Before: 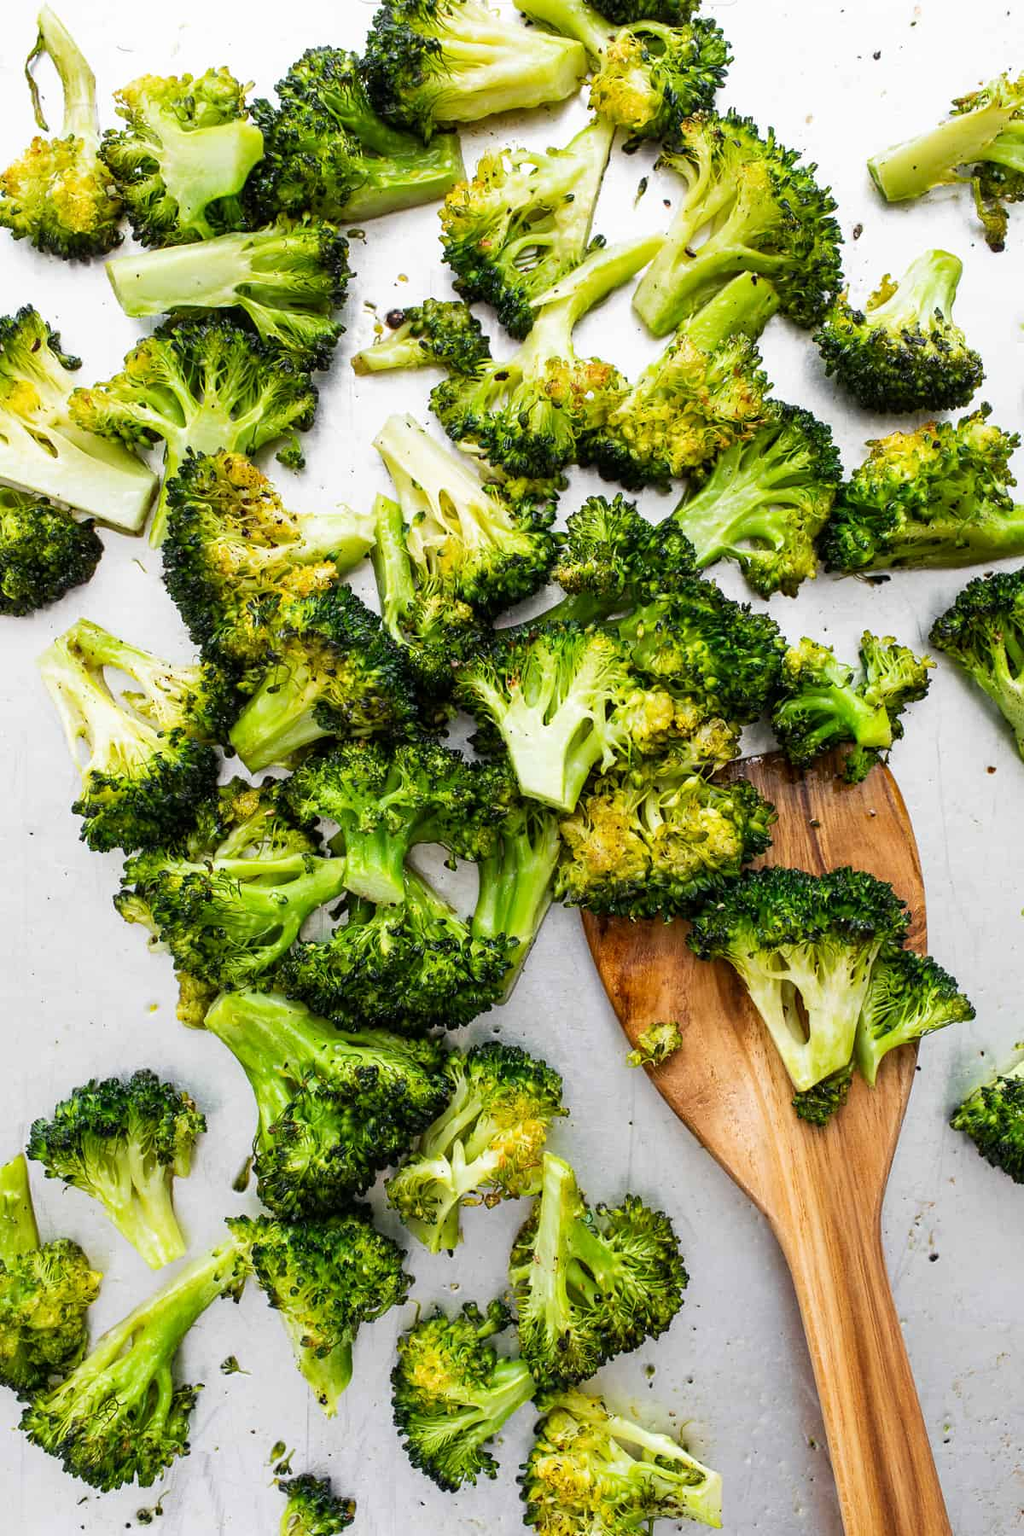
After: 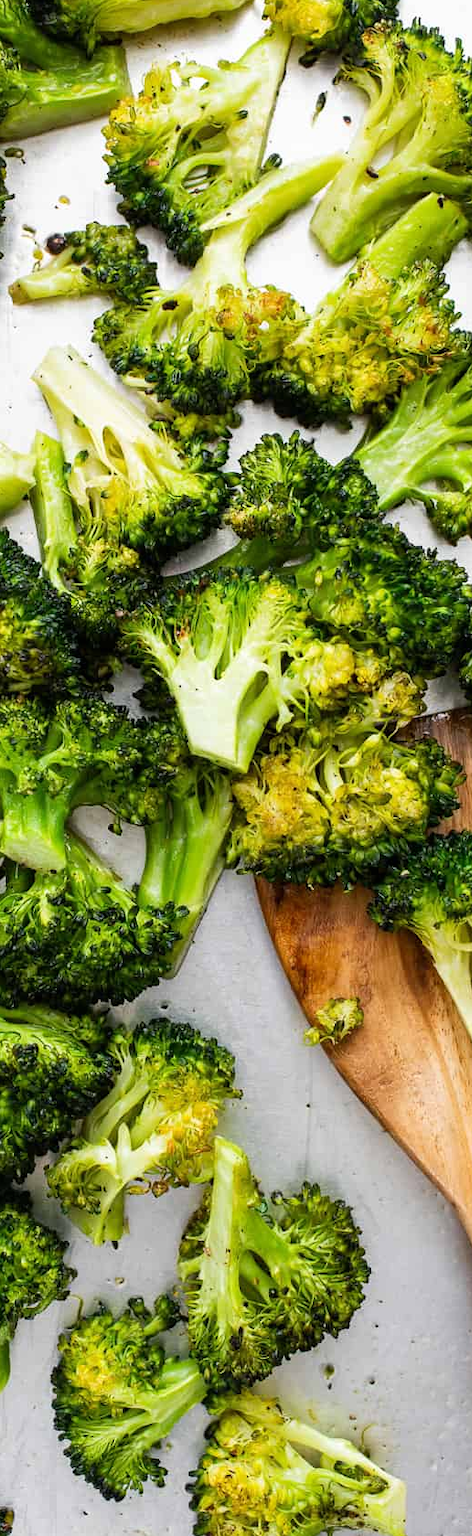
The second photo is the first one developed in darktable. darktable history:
crop: left 33.57%, top 5.965%, right 22.851%
exposure: black level correction 0, compensate exposure bias true, compensate highlight preservation false
